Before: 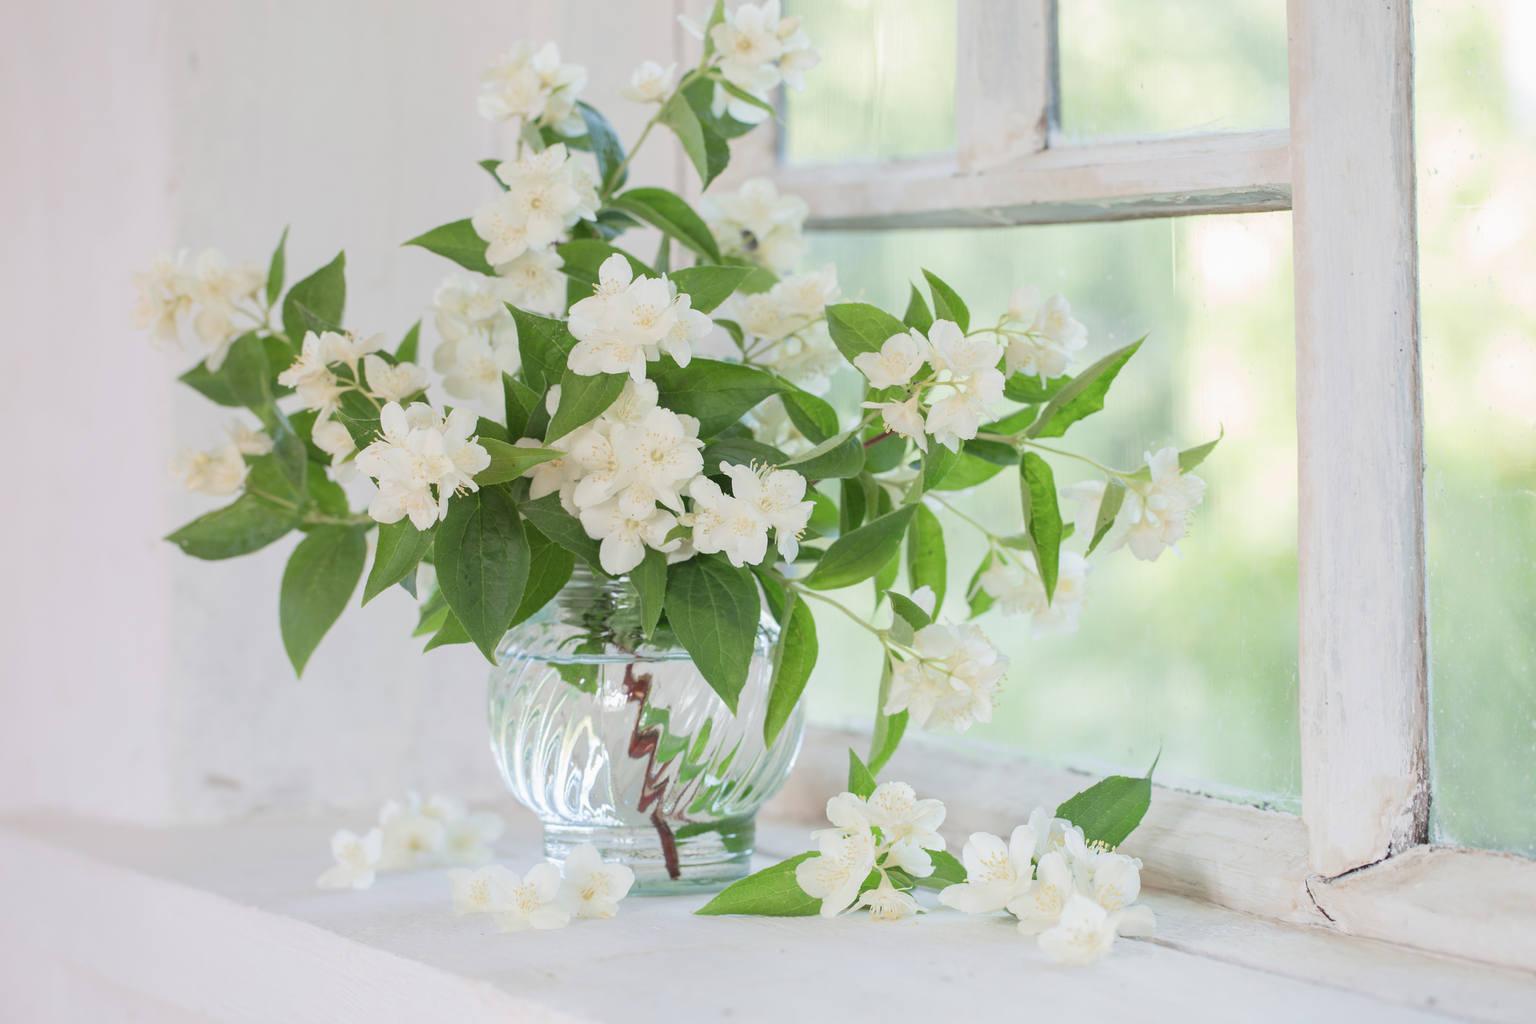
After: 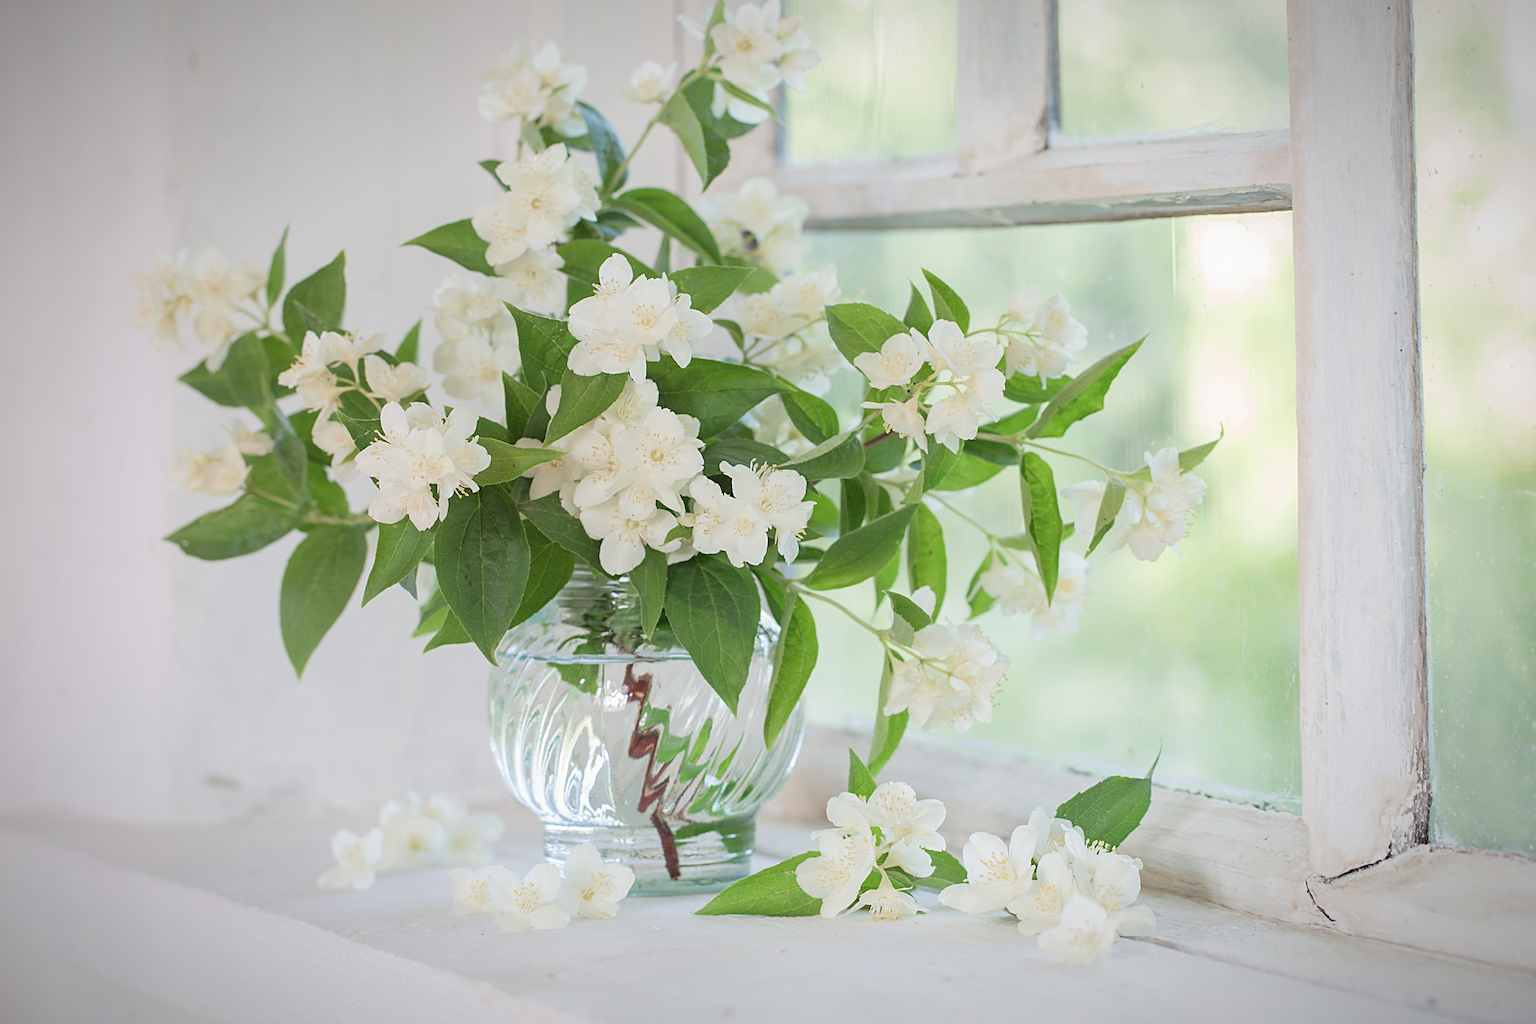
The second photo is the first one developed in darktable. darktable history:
vignetting: fall-off radius 99.71%, brightness -0.854, width/height ratio 1.337
sharpen: on, module defaults
